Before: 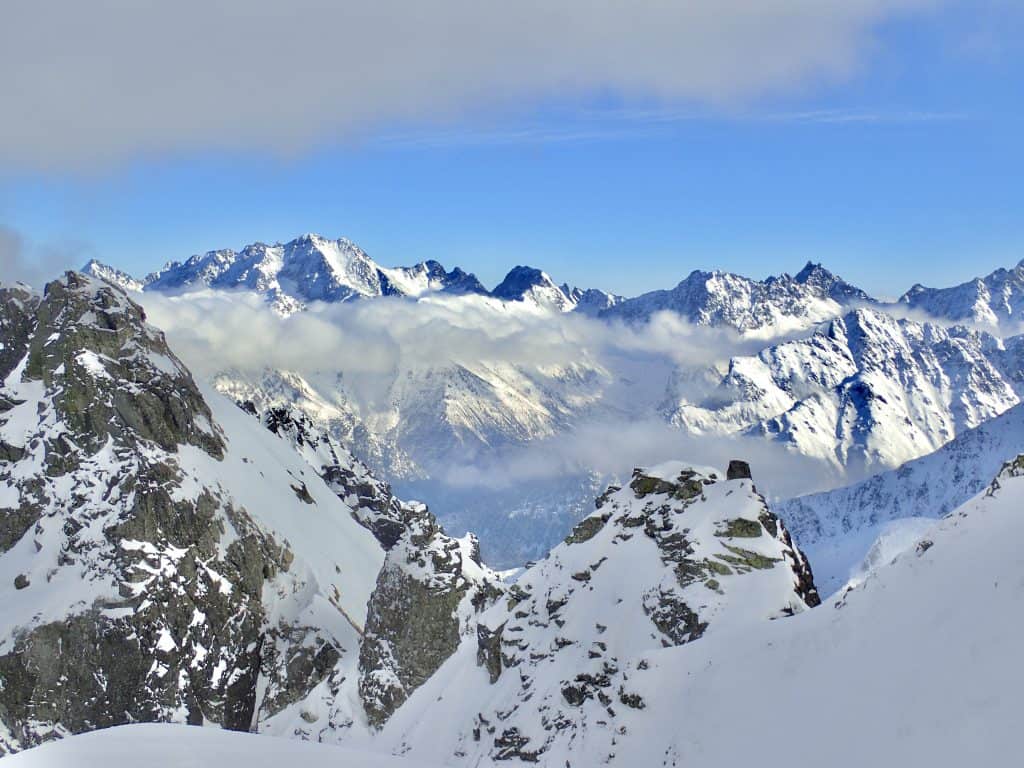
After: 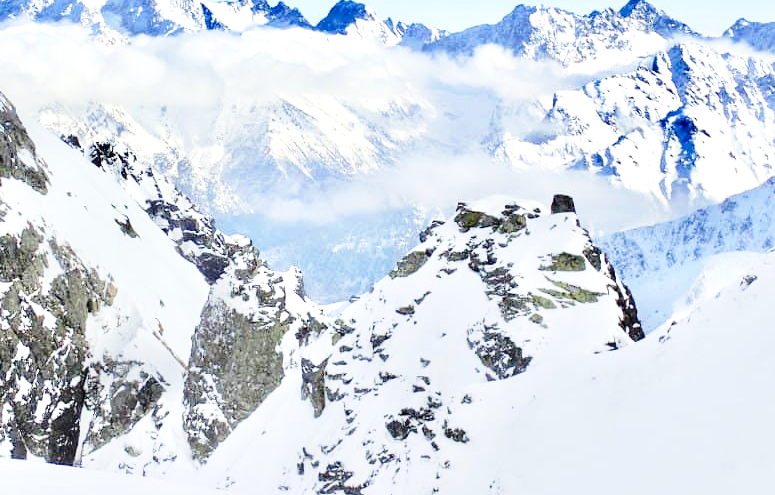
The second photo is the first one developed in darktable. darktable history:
exposure: exposure -0.059 EV, compensate highlight preservation false
crop and rotate: left 17.253%, top 34.688%, right 7.017%, bottom 0.842%
base curve: curves: ch0 [(0, 0) (0.028, 0.03) (0.121, 0.232) (0.46, 0.748) (0.859, 0.968) (1, 1)], preserve colors none
tone equalizer: -8 EV -0.747 EV, -7 EV -0.713 EV, -6 EV -0.616 EV, -5 EV -0.367 EV, -3 EV 0.39 EV, -2 EV 0.6 EV, -1 EV 0.679 EV, +0 EV 0.724 EV
